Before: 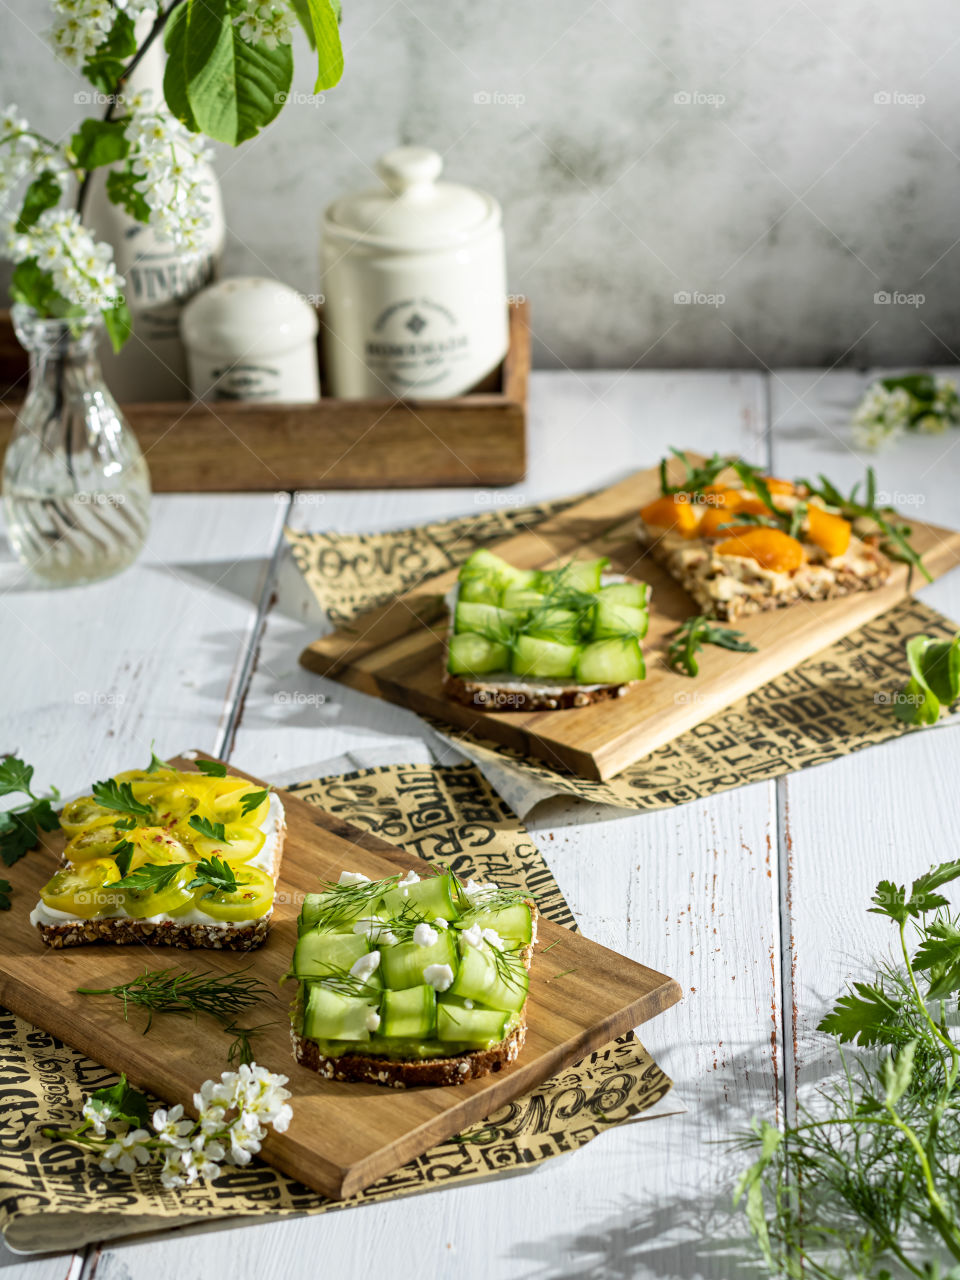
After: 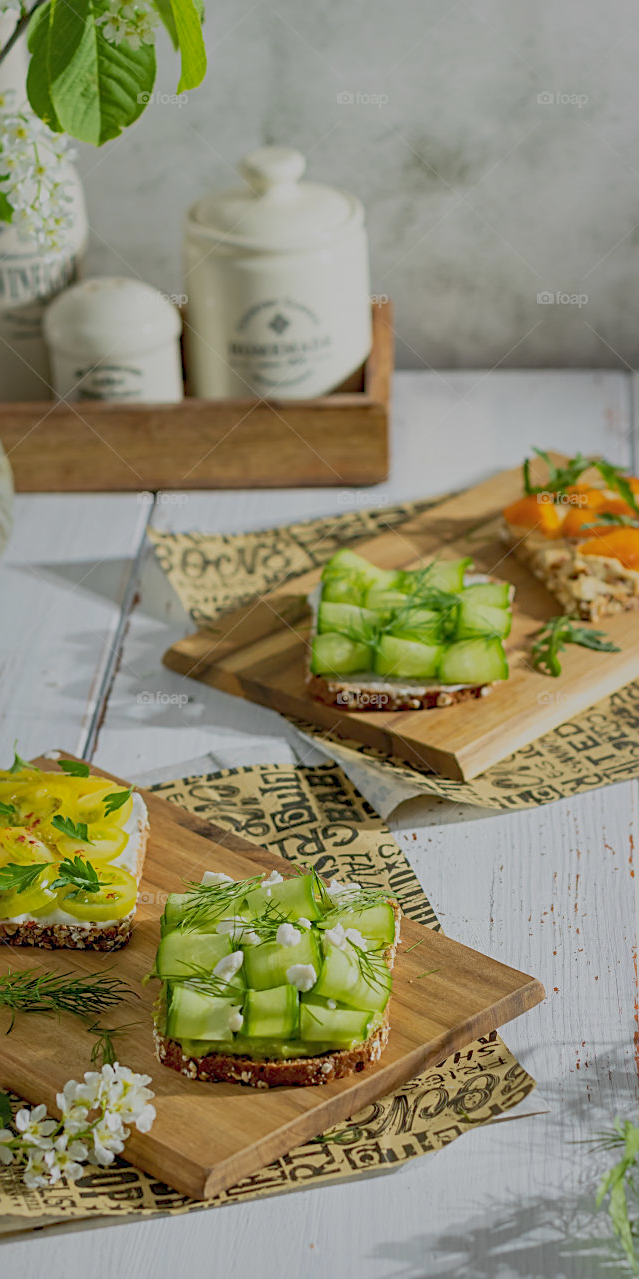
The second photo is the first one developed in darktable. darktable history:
color balance rgb: contrast -30%
sharpen: on, module defaults
crop and rotate: left 14.292%, right 19.041%
shadows and highlights: on, module defaults
